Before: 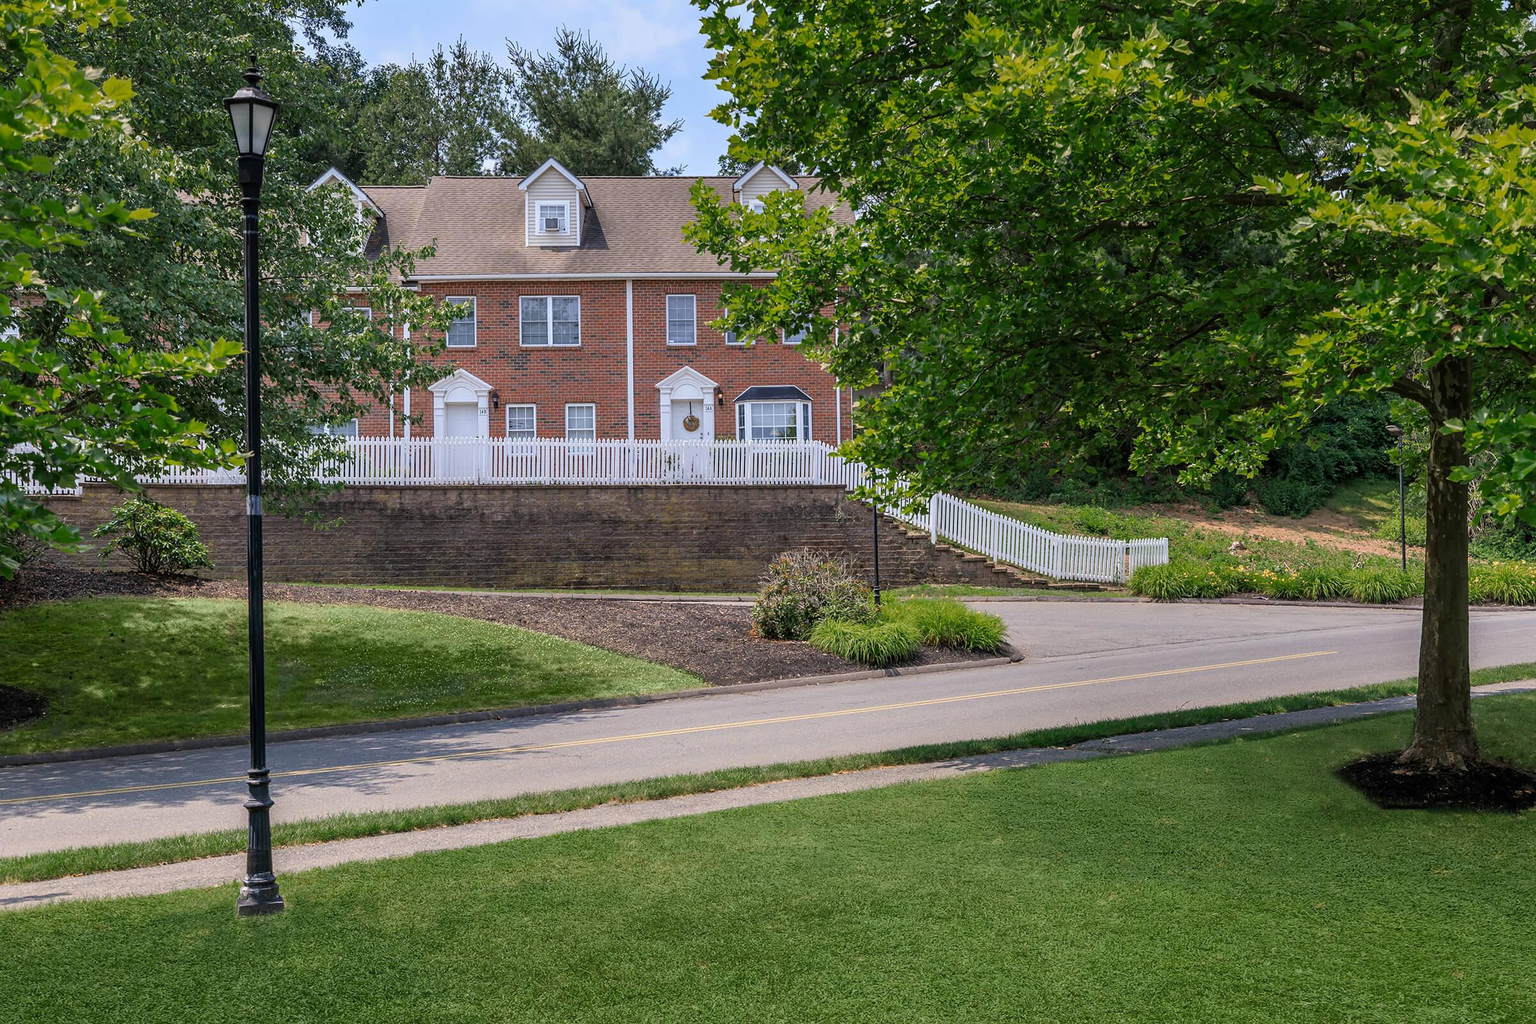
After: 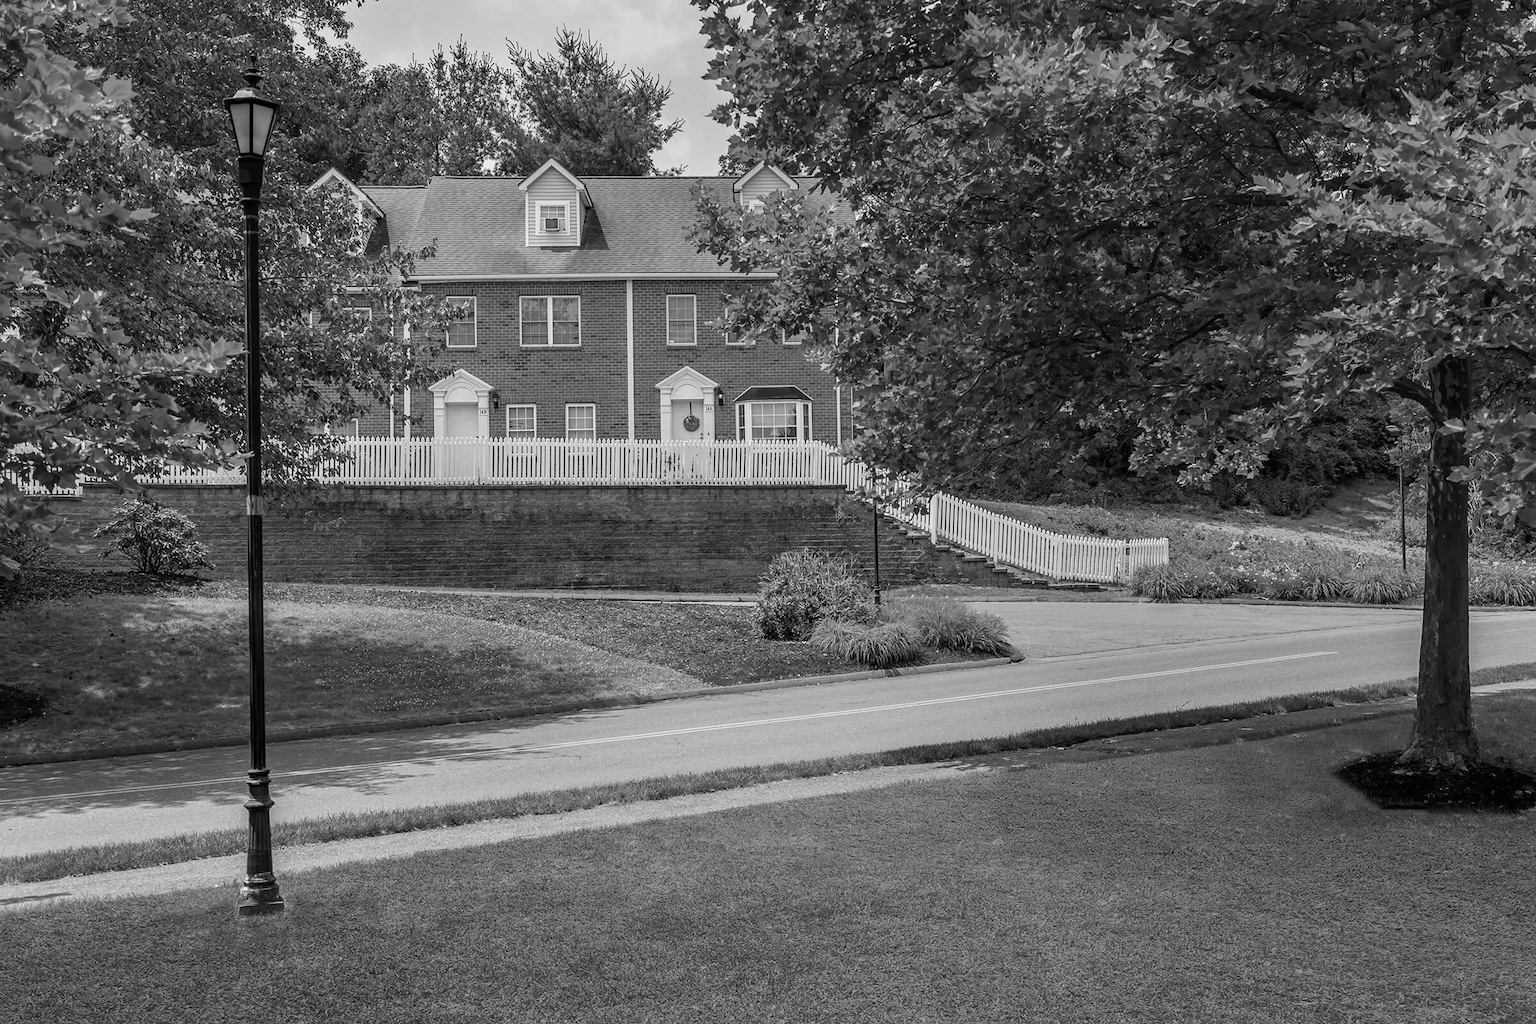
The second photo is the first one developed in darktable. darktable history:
monochrome: a -4.13, b 5.16, size 1
haze removal: adaptive false
